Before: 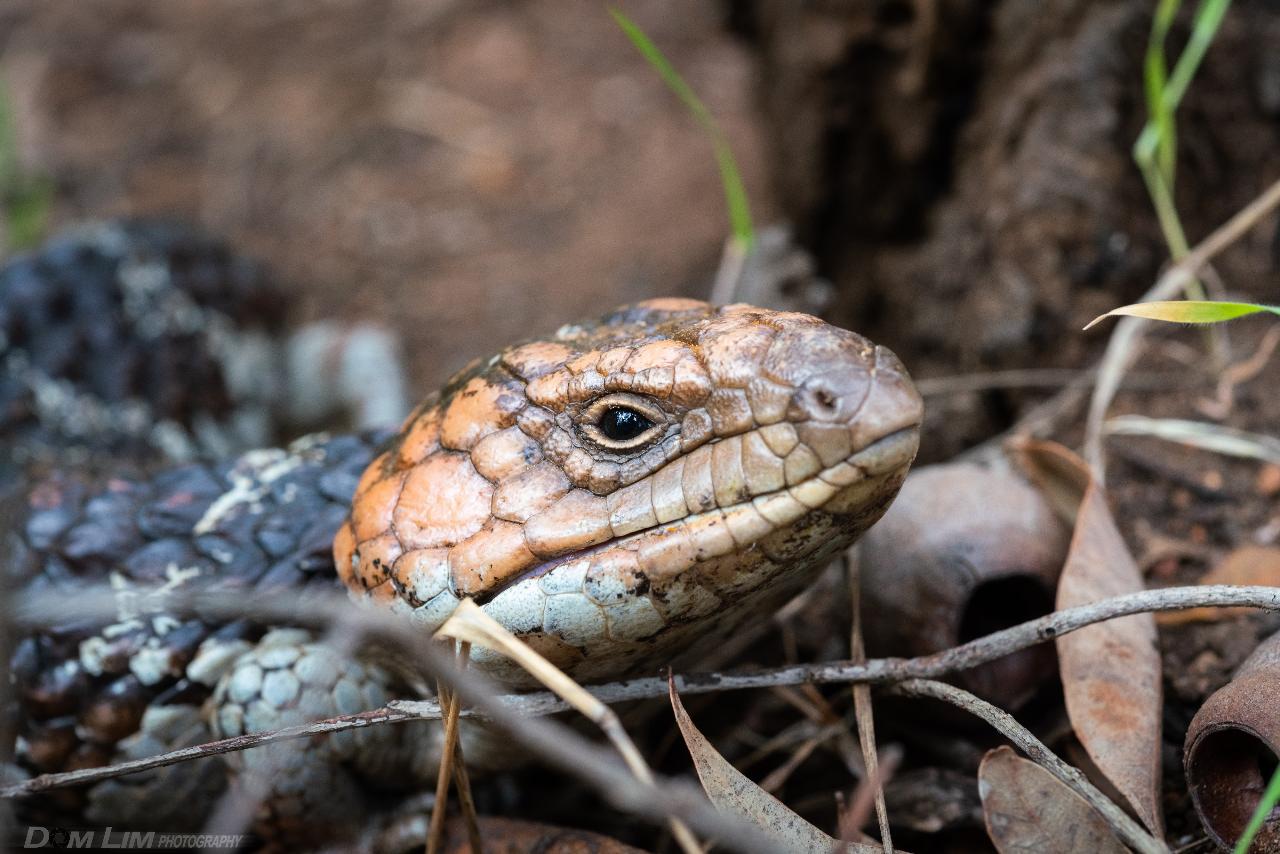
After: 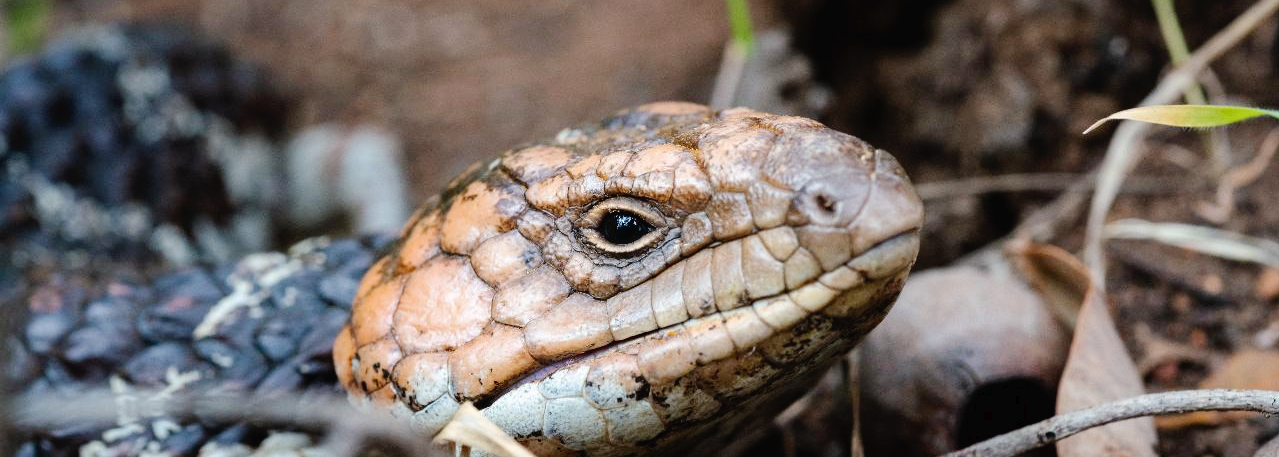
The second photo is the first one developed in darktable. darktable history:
tone curve: curves: ch0 [(0, 0) (0.003, 0.016) (0.011, 0.015) (0.025, 0.017) (0.044, 0.026) (0.069, 0.034) (0.1, 0.043) (0.136, 0.068) (0.177, 0.119) (0.224, 0.175) (0.277, 0.251) (0.335, 0.328) (0.399, 0.415) (0.468, 0.499) (0.543, 0.58) (0.623, 0.659) (0.709, 0.731) (0.801, 0.807) (0.898, 0.895) (1, 1)], preserve colors none
contrast brightness saturation: saturation -0.05
crop and rotate: top 23.043%, bottom 23.437%
